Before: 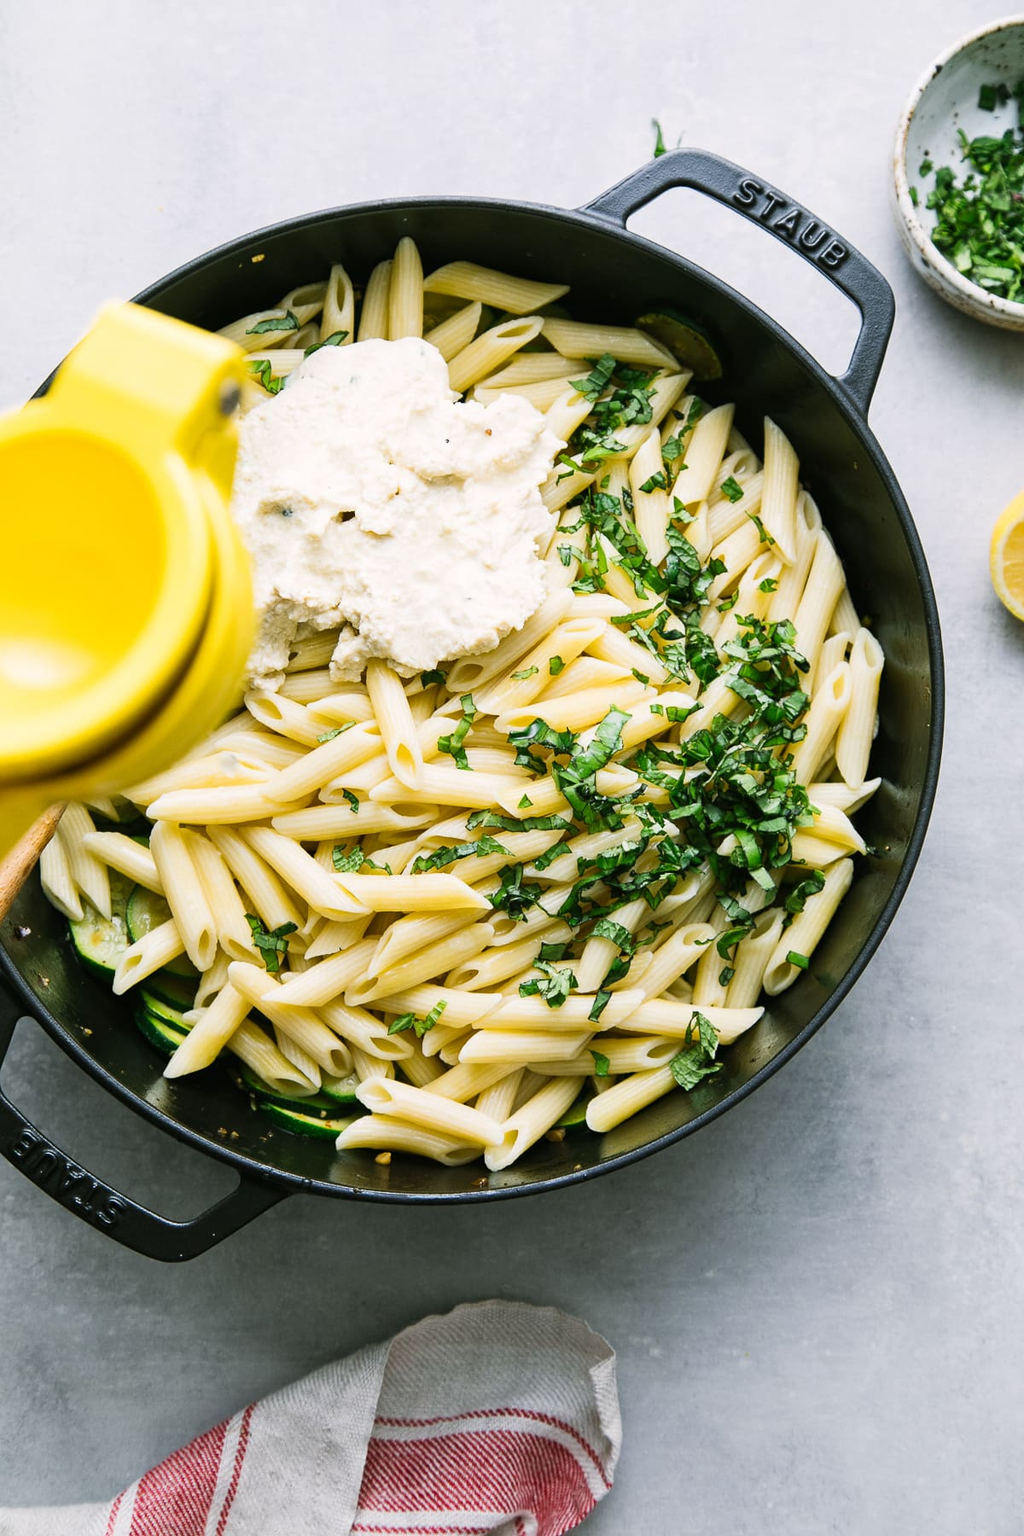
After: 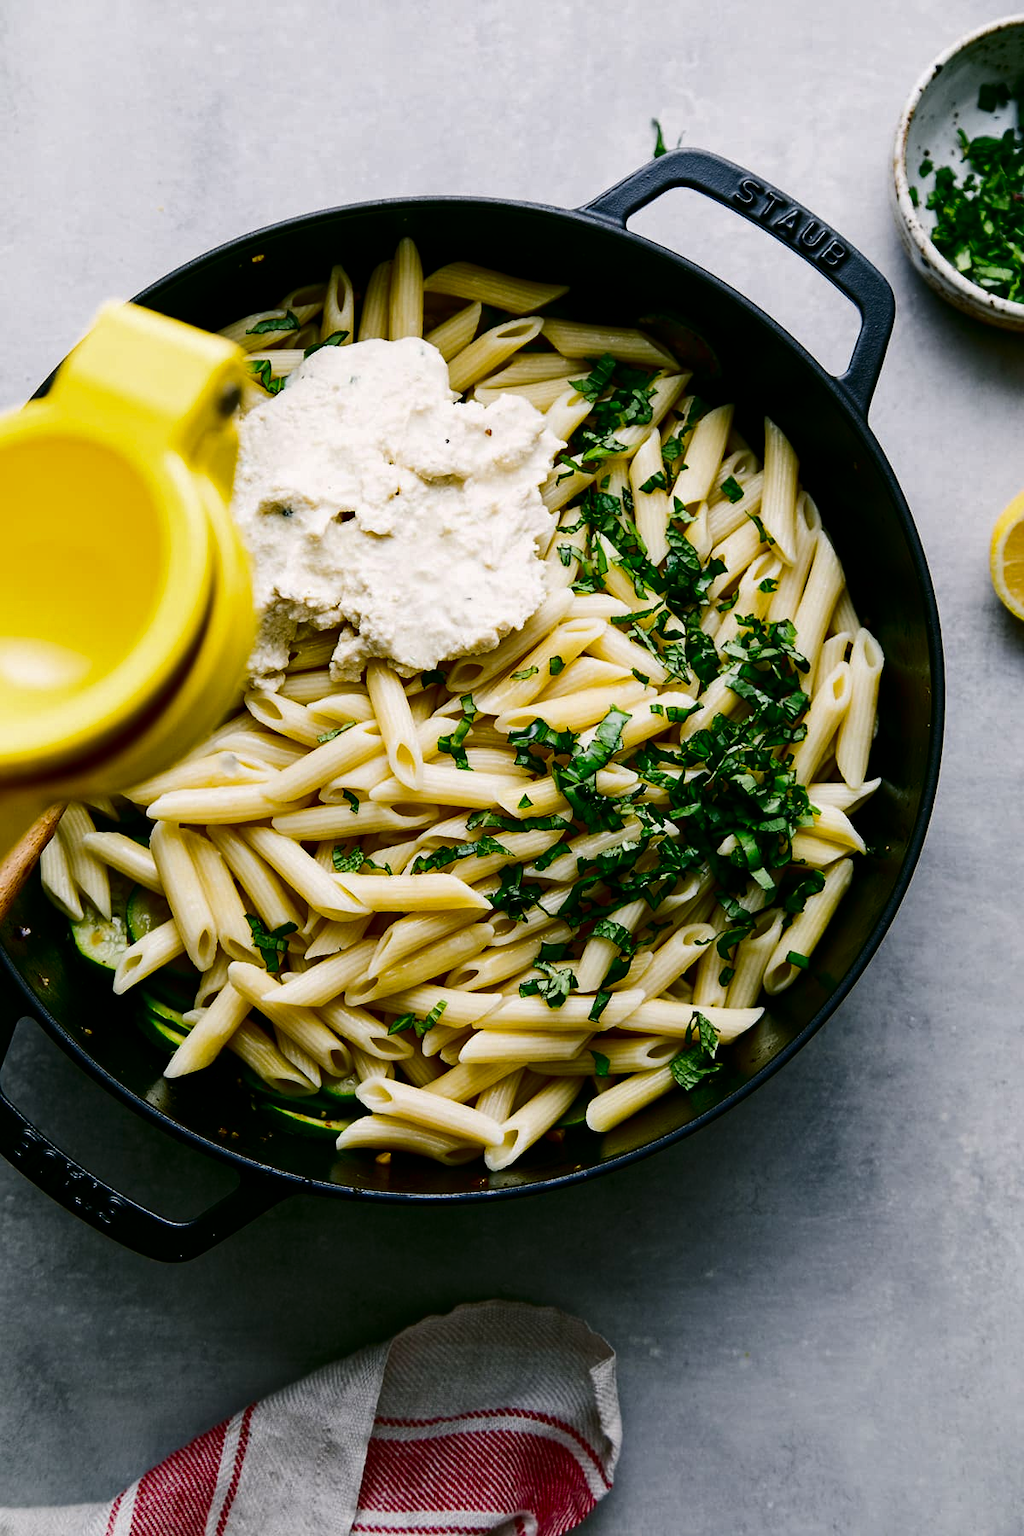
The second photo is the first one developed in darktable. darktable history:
contrast brightness saturation: contrast 0.087, brightness -0.577, saturation 0.171
